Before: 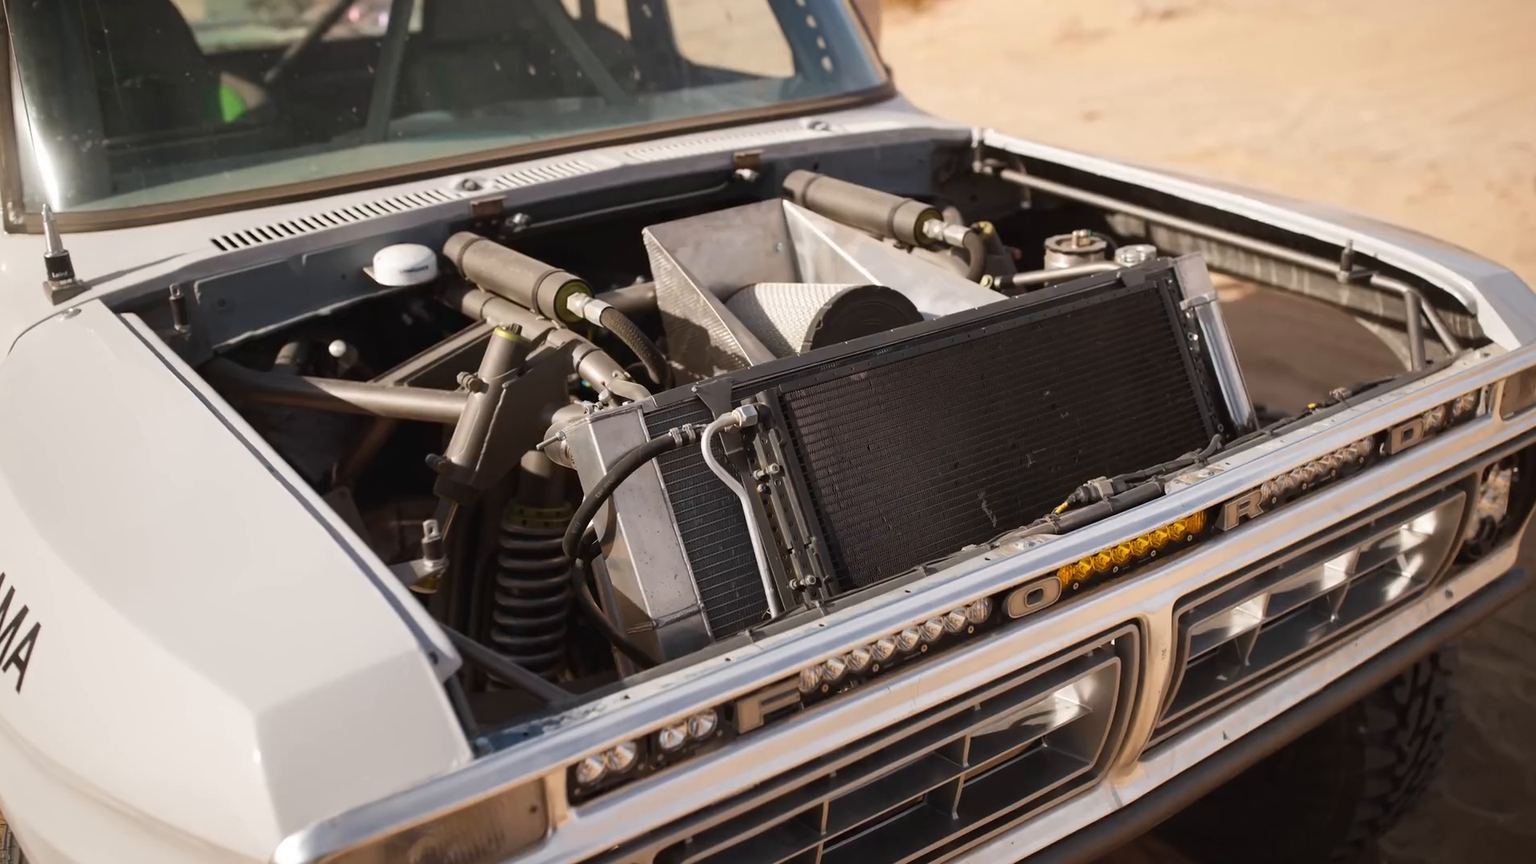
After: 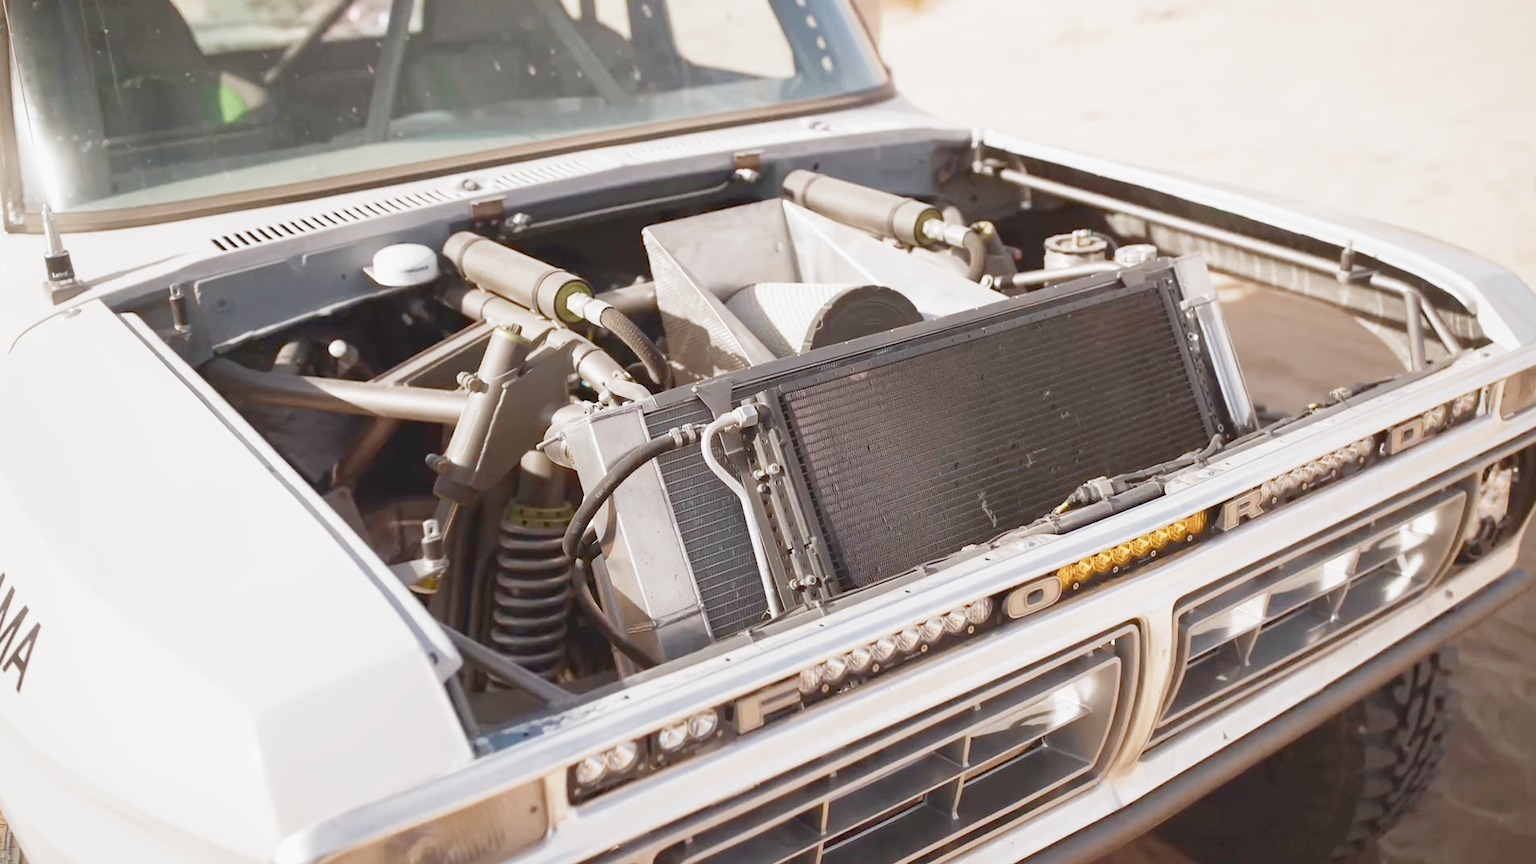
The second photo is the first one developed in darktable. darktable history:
filmic rgb: middle gray luminance 4.51%, black relative exposure -13.01 EV, white relative exposure 5.03 EV, target black luminance 0%, hardness 5.17, latitude 59.59%, contrast 0.764, highlights saturation mix 5.21%, shadows ↔ highlights balance 25.54%, add noise in highlights 0.002, preserve chrominance no, color science v3 (2019), use custom middle-gray values true, iterations of high-quality reconstruction 0, contrast in highlights soft
